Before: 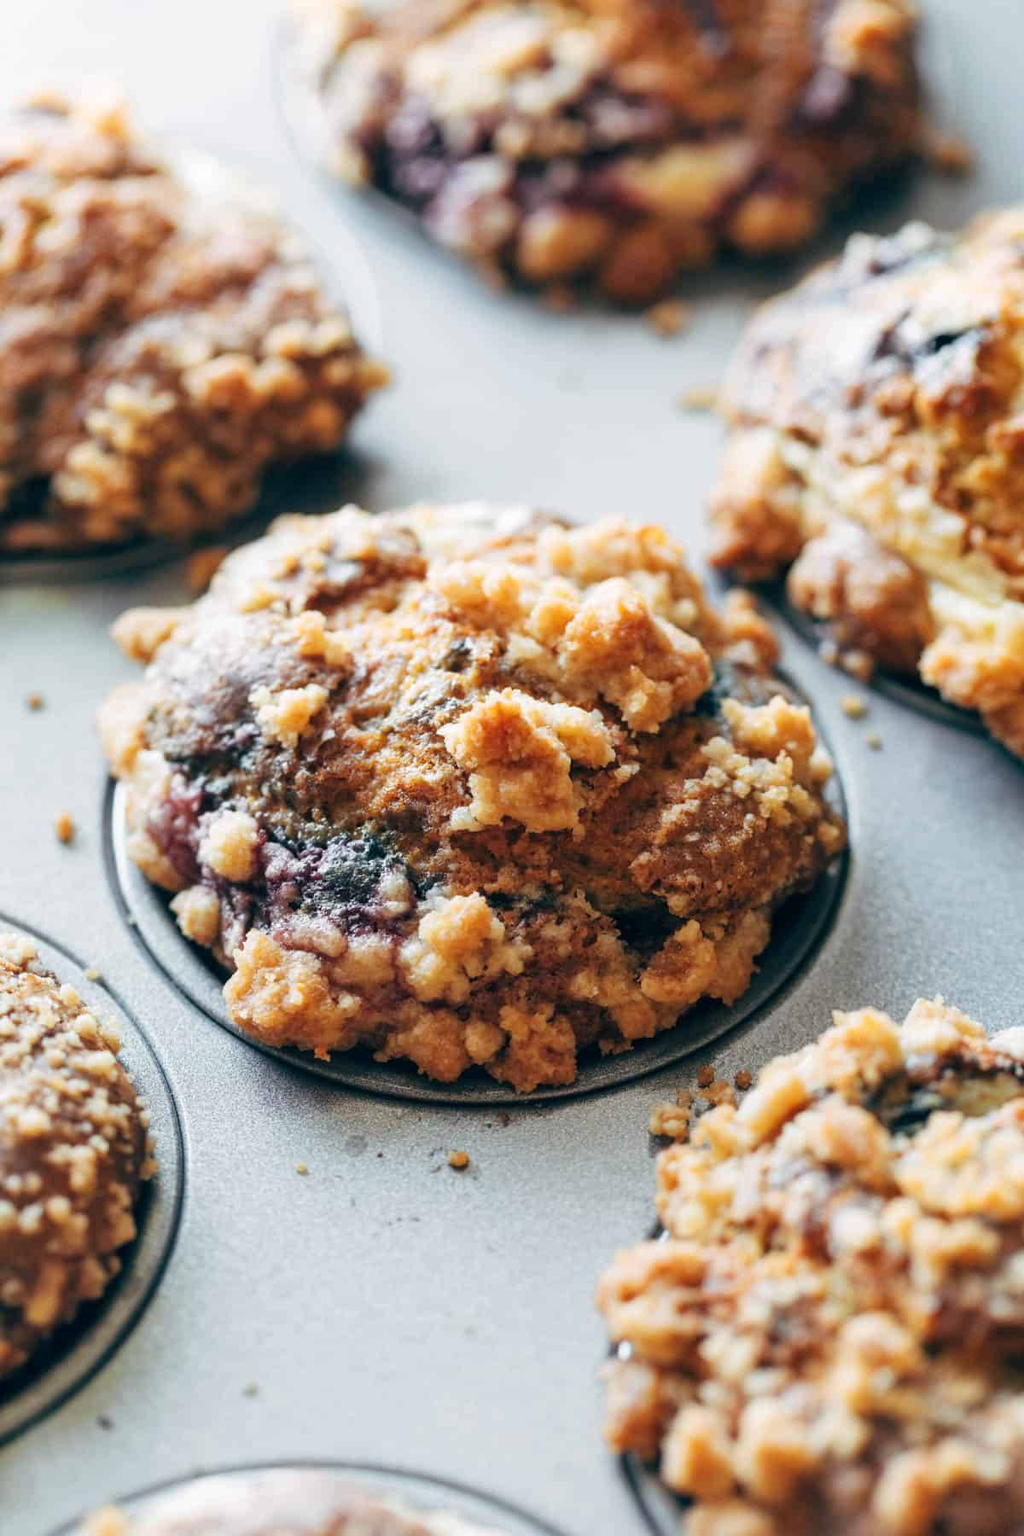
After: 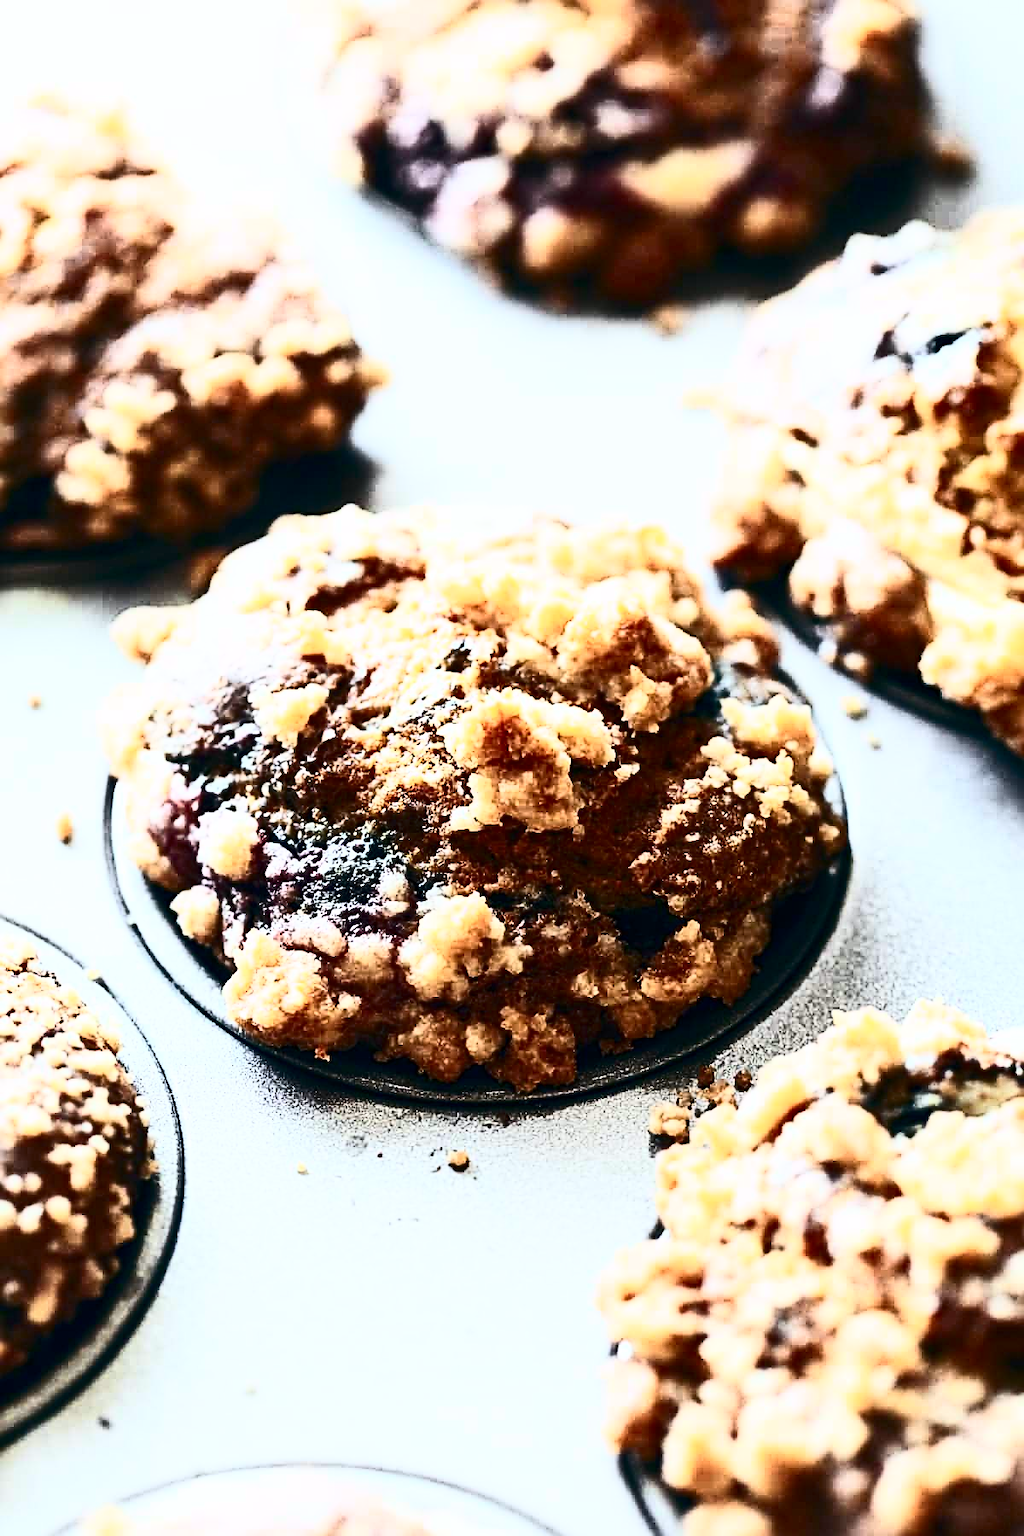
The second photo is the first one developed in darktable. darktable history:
white balance: red 0.988, blue 1.017
sharpen: radius 2.584, amount 0.688
contrast brightness saturation: contrast 0.93, brightness 0.2
